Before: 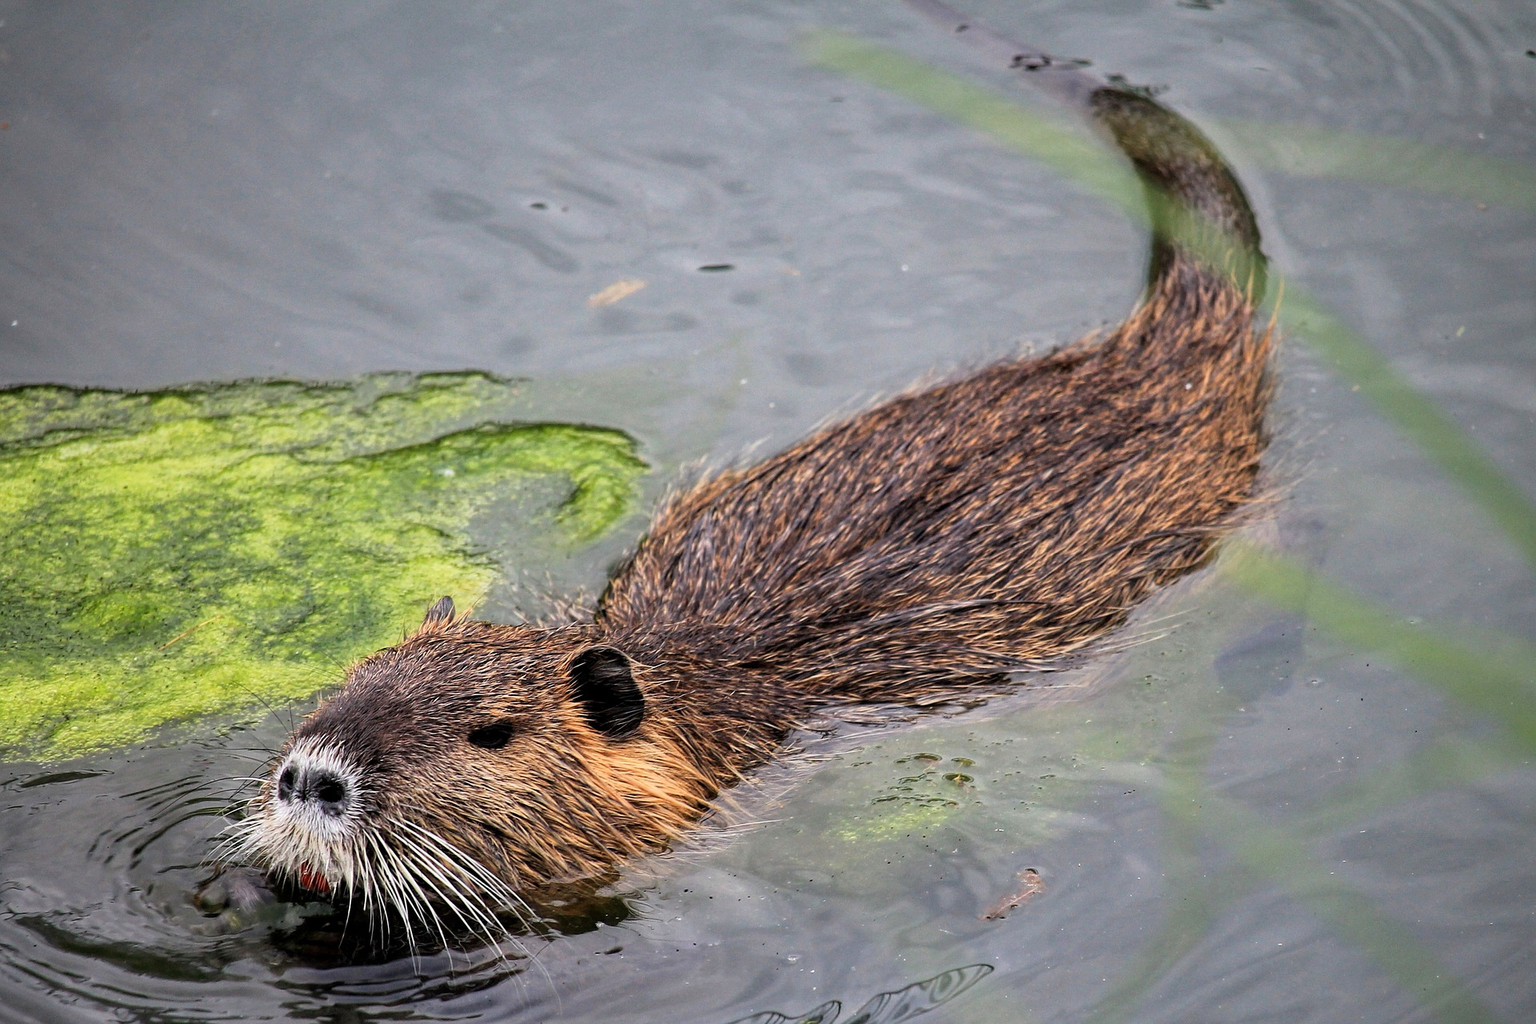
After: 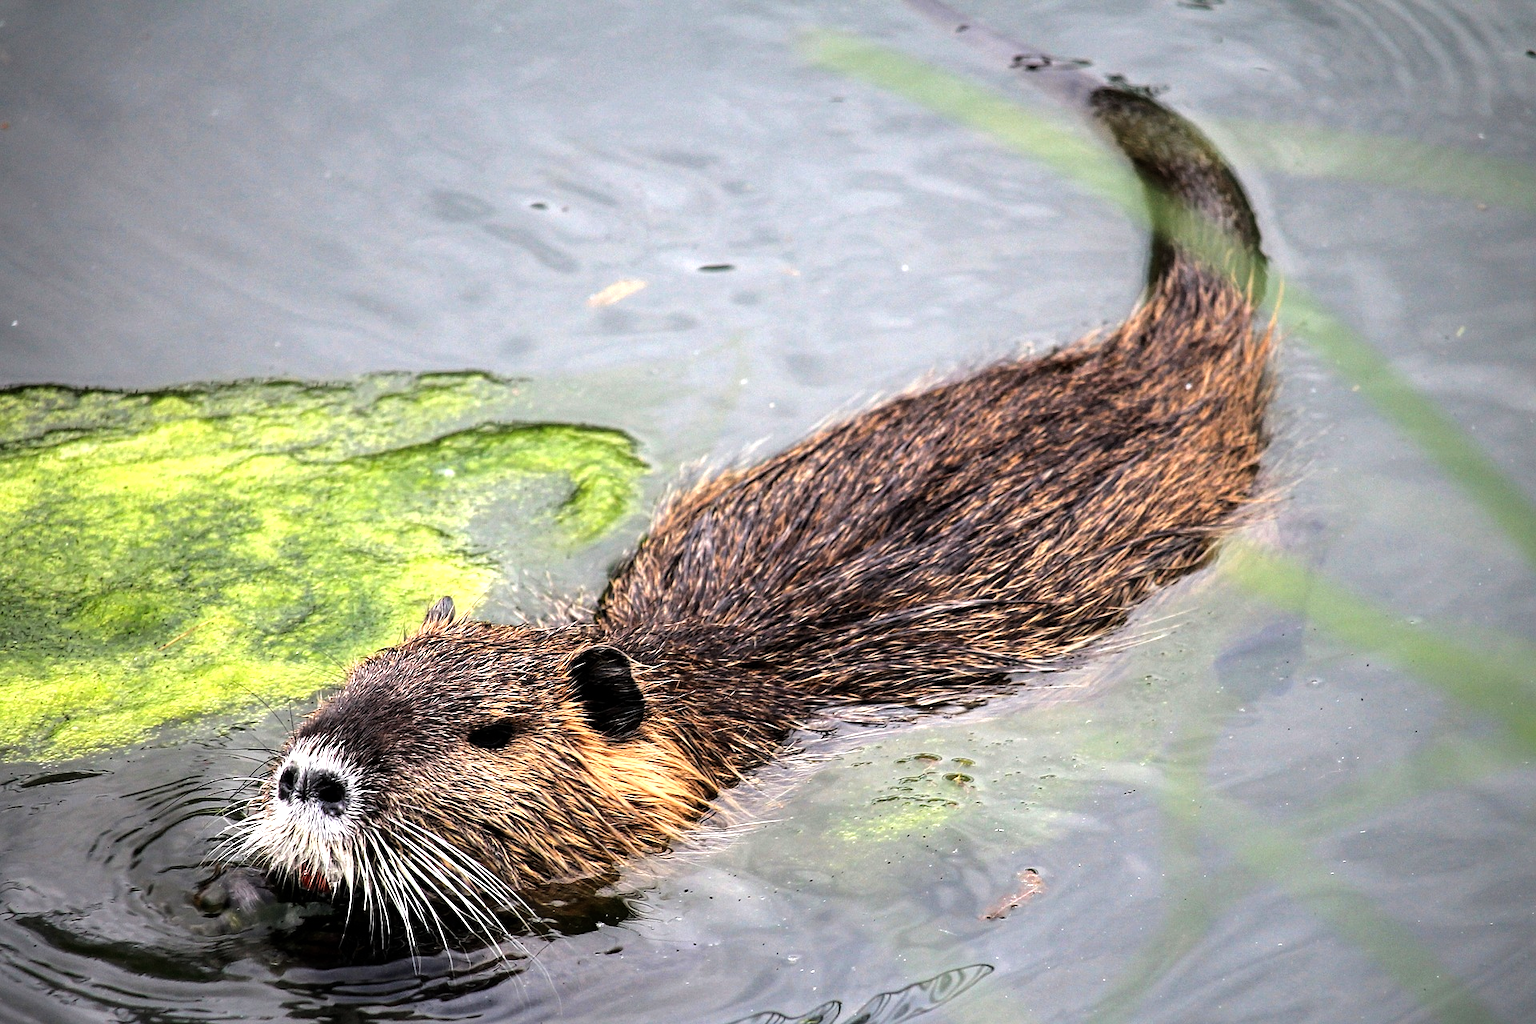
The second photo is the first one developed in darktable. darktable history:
tone equalizer: -8 EV -1.05 EV, -7 EV -0.976 EV, -6 EV -0.87 EV, -5 EV -0.573 EV, -3 EV 0.591 EV, -2 EV 0.886 EV, -1 EV 1.01 EV, +0 EV 1.08 EV, smoothing diameter 2.1%, edges refinement/feathering 21.05, mask exposure compensation -1.57 EV, filter diffusion 5
